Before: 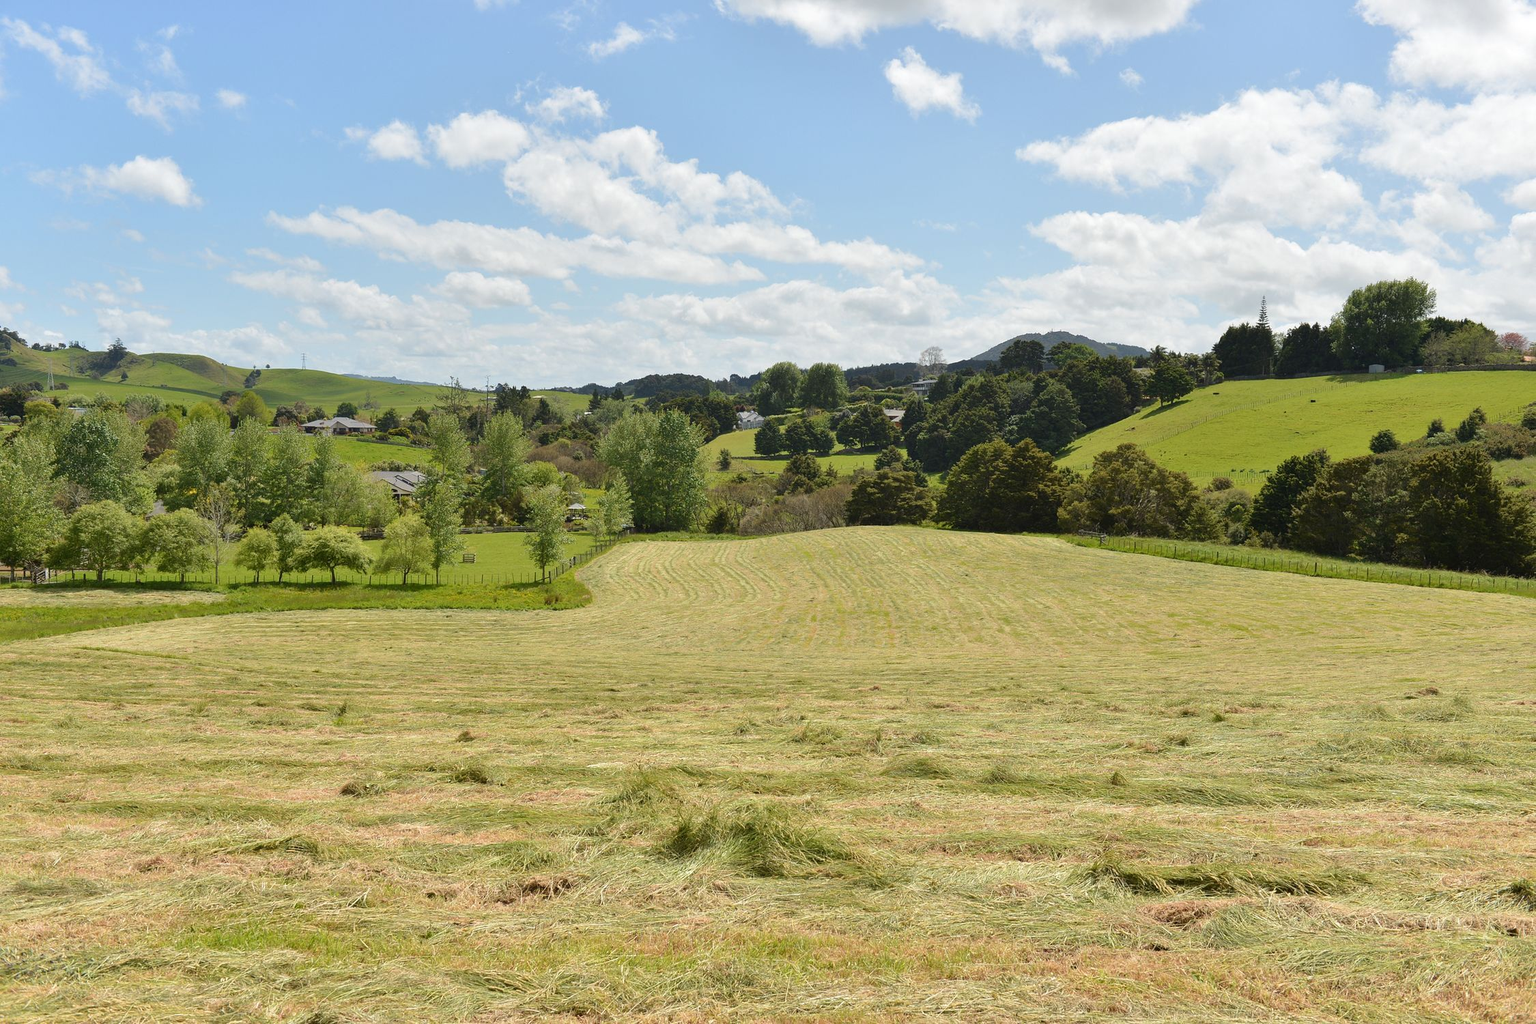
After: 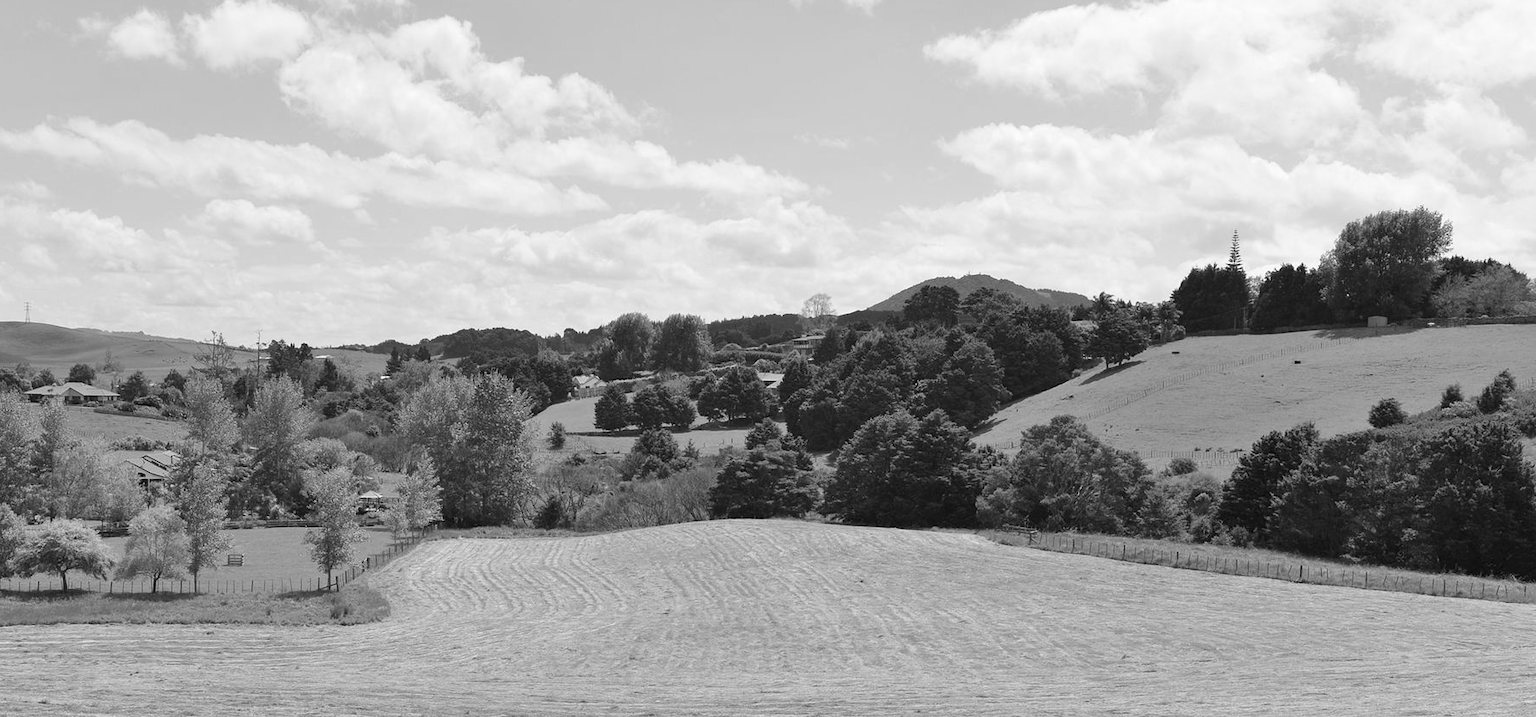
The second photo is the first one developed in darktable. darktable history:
crop: left 18.38%, top 11.092%, right 2.134%, bottom 33.217%
monochrome: a -4.13, b 5.16, size 1
tone curve: curves: ch0 [(0, 0) (0.003, 0.003) (0.011, 0.012) (0.025, 0.026) (0.044, 0.046) (0.069, 0.072) (0.1, 0.104) (0.136, 0.141) (0.177, 0.184) (0.224, 0.233) (0.277, 0.288) (0.335, 0.348) (0.399, 0.414) (0.468, 0.486) (0.543, 0.564) (0.623, 0.647) (0.709, 0.736) (0.801, 0.831) (0.898, 0.921) (1, 1)], preserve colors none
